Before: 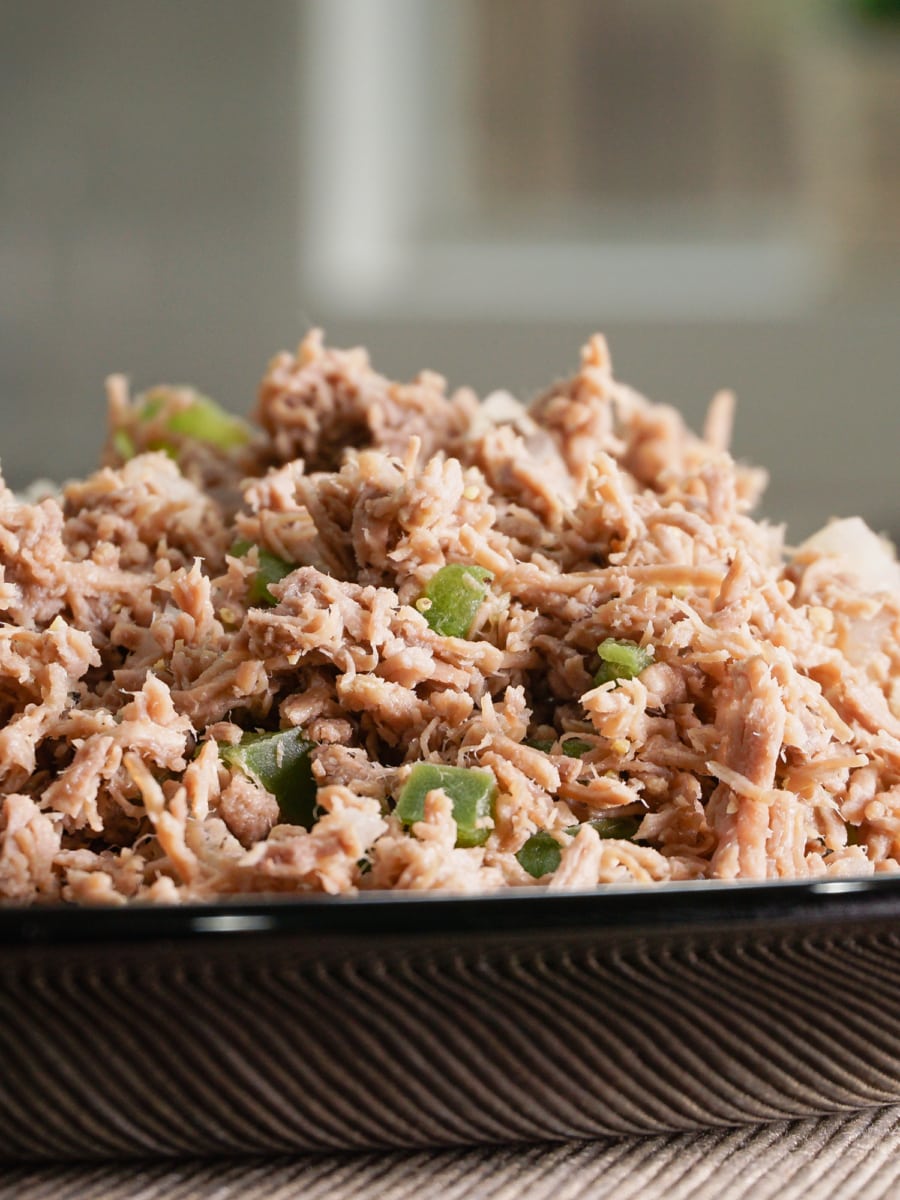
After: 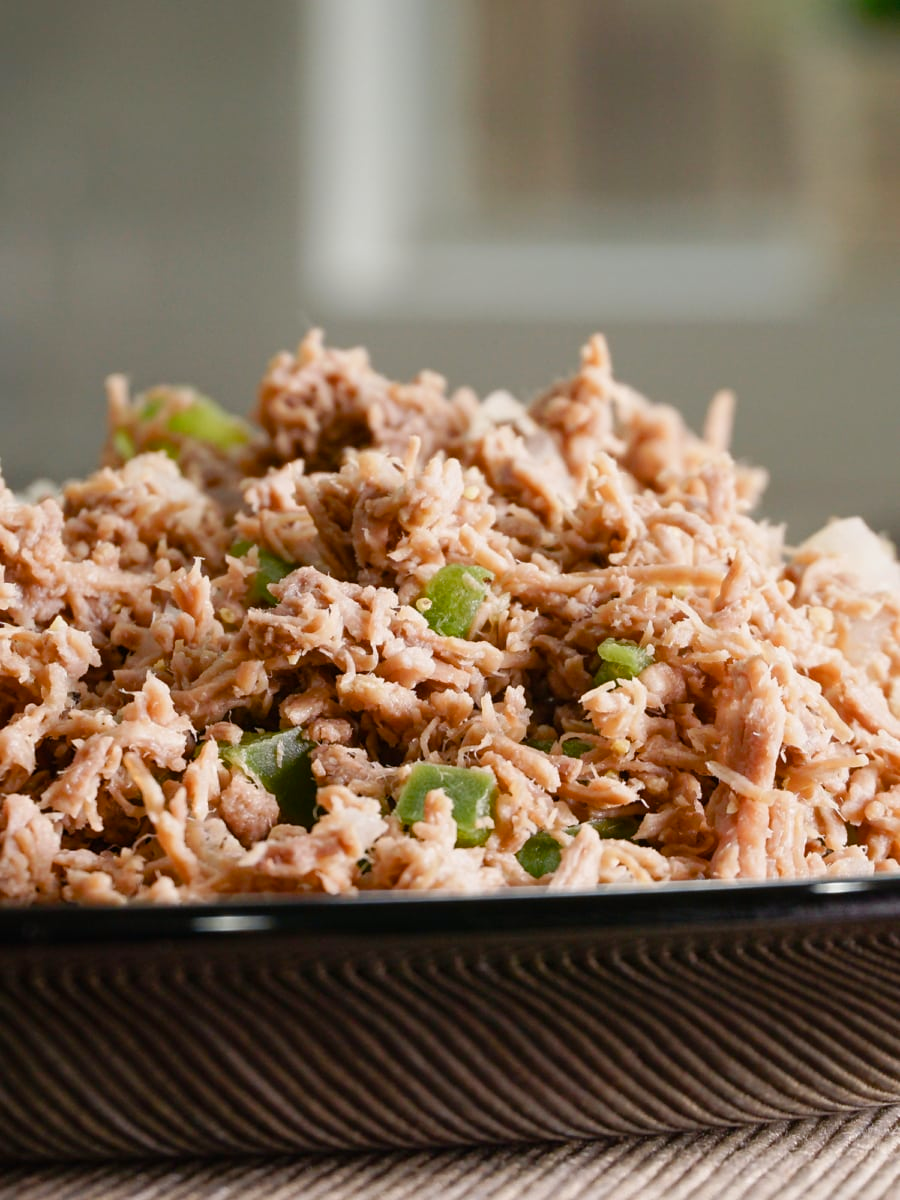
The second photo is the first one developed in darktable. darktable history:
color balance rgb: perceptual saturation grading › global saturation 20%, perceptual saturation grading › highlights -25.084%, perceptual saturation grading › shadows 25.451%
